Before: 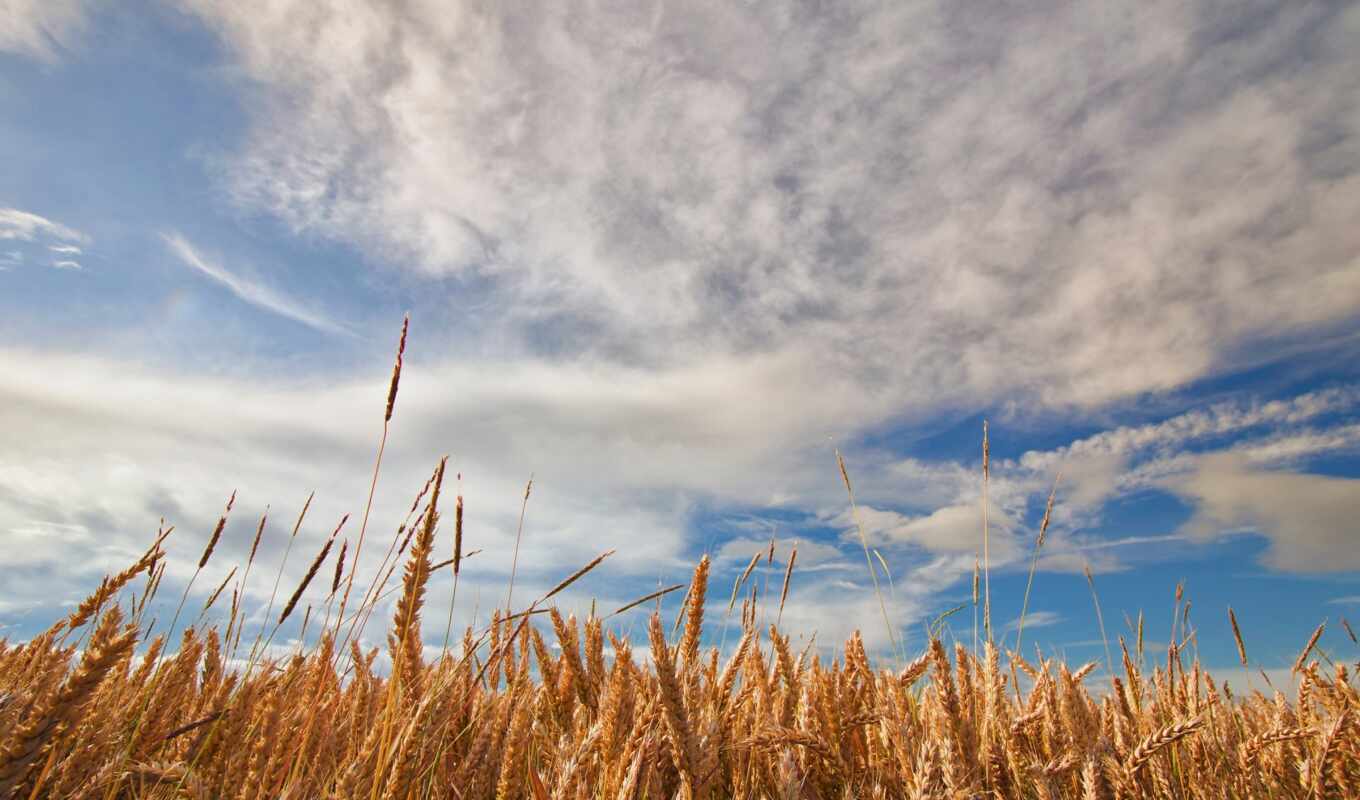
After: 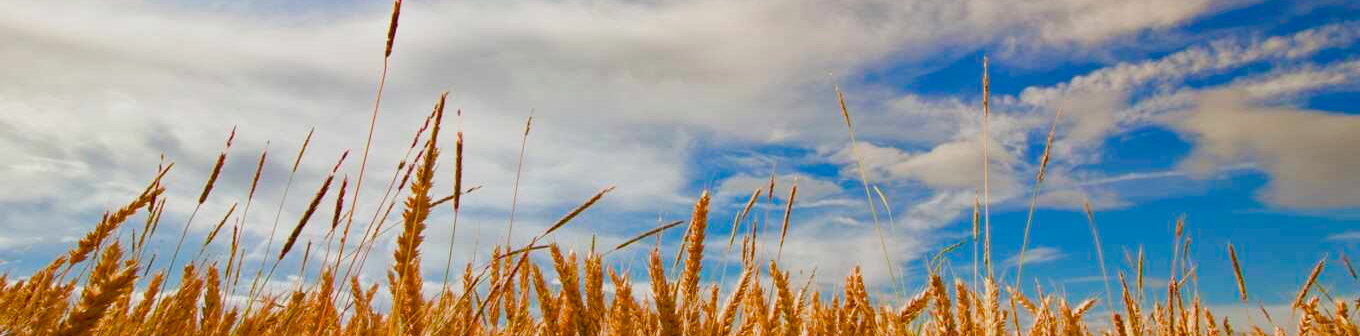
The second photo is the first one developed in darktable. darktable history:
color balance rgb: global offset › luminance -0.5%, perceptual saturation grading › highlights -17.77%, perceptual saturation grading › mid-tones 33.1%, perceptual saturation grading › shadows 50.52%, perceptual brilliance grading › highlights 10.8%, perceptual brilliance grading › shadows -10.8%, global vibrance 24.22%, contrast -25%
crop: top 45.551%, bottom 12.262%
